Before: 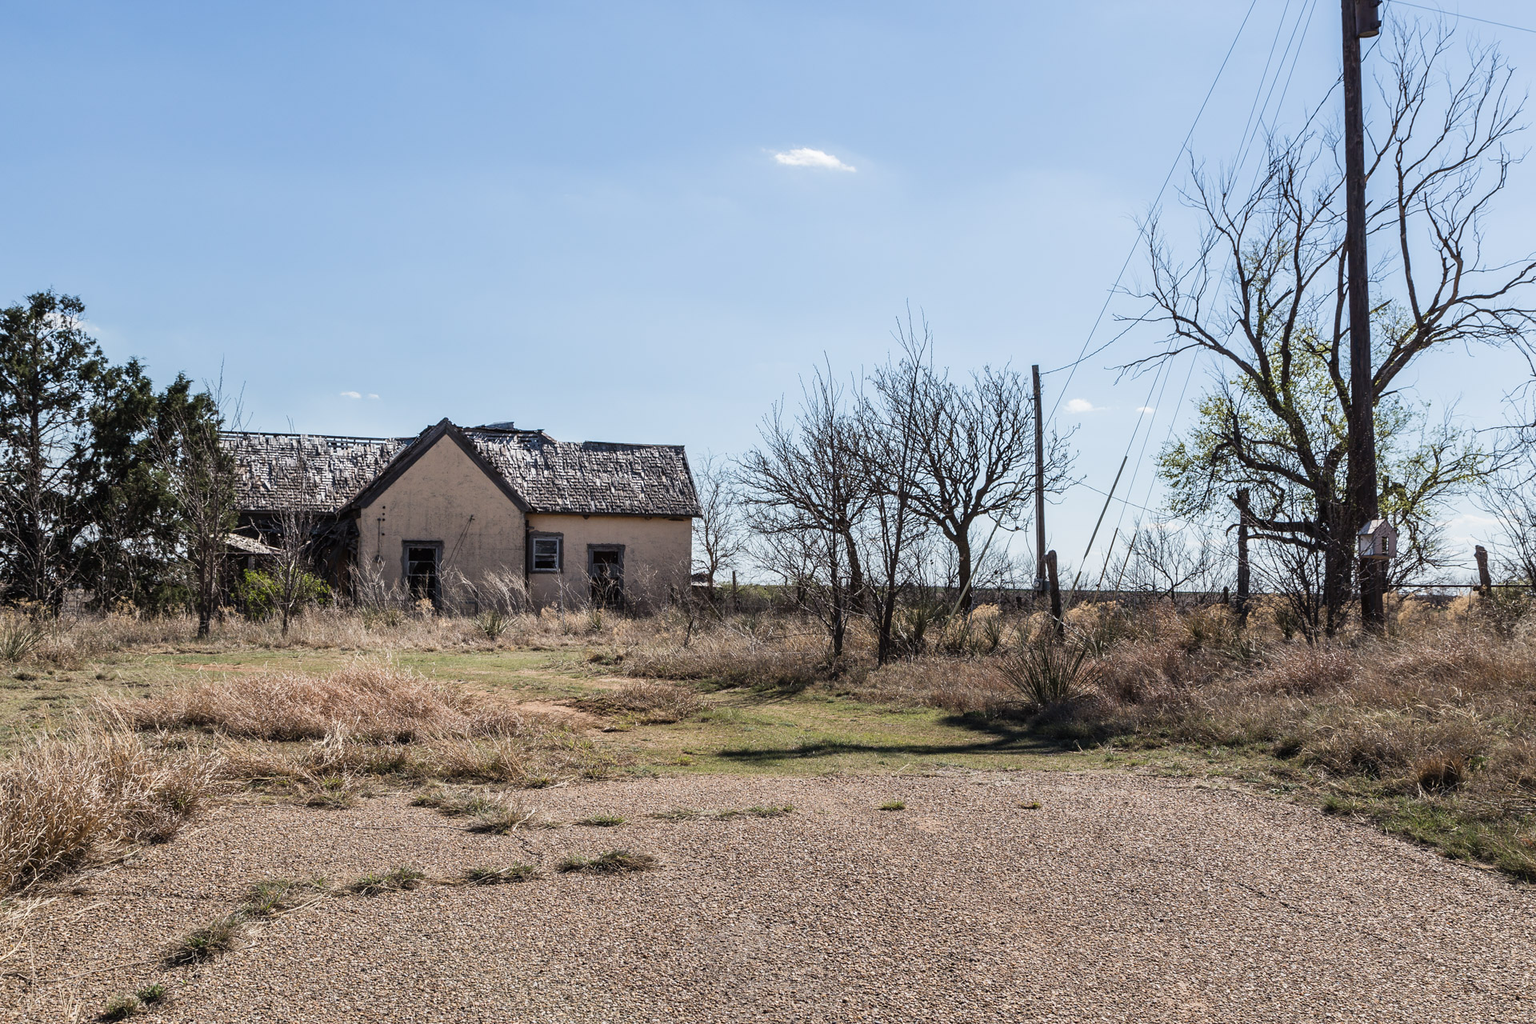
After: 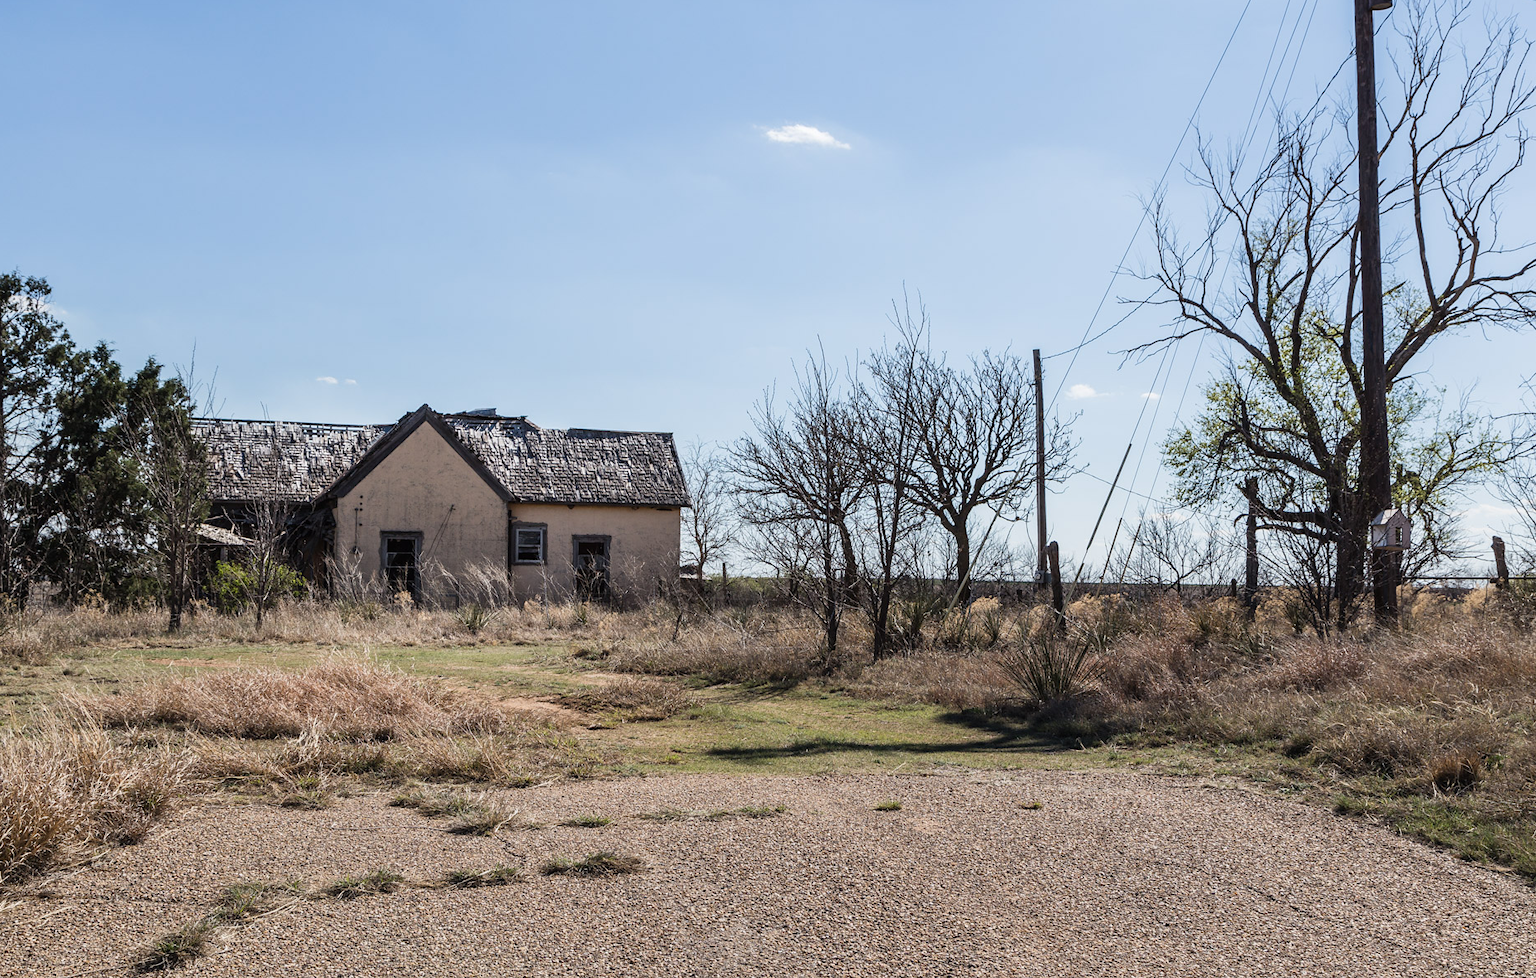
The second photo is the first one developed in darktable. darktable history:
crop: left 2.317%, top 2.77%, right 1.139%, bottom 4.976%
